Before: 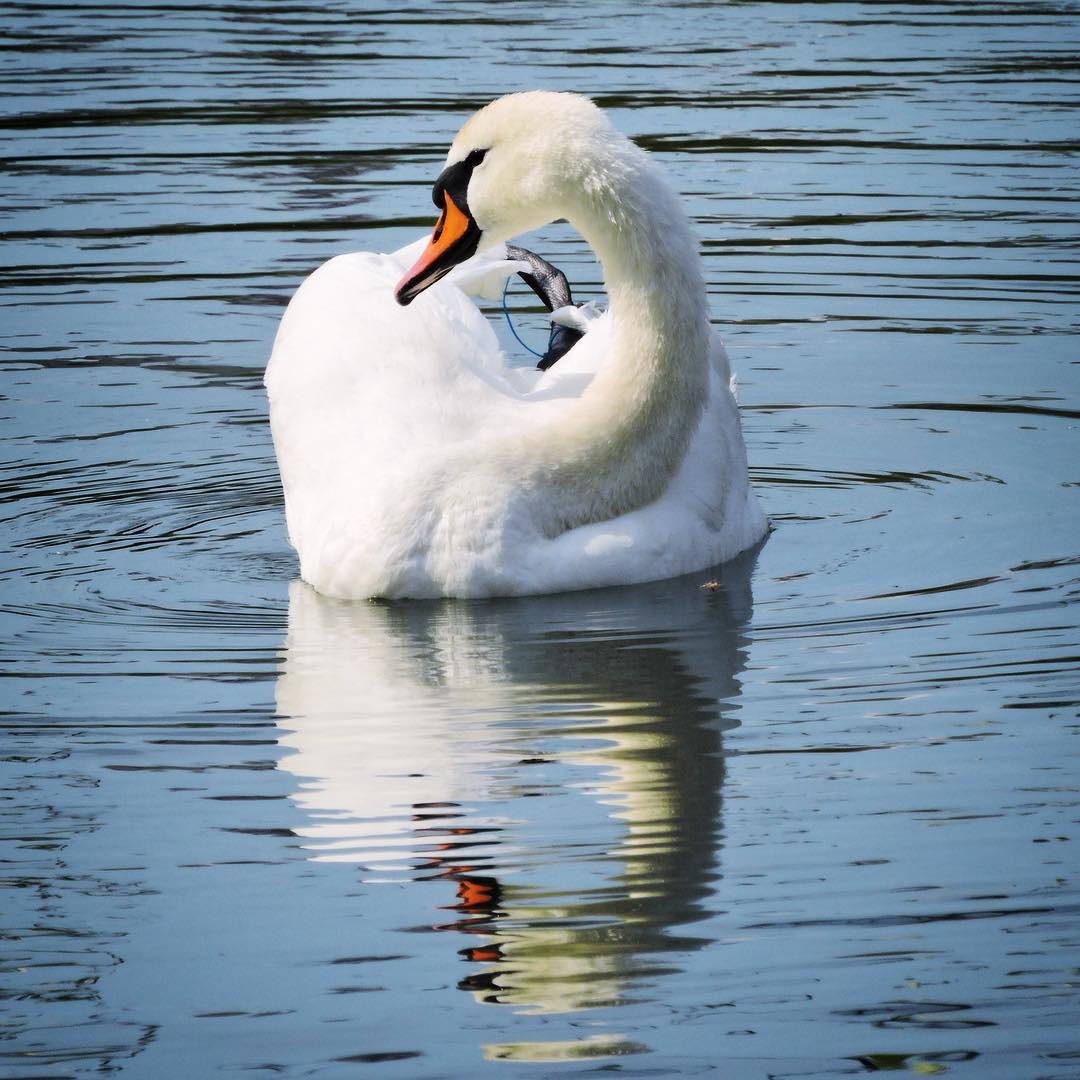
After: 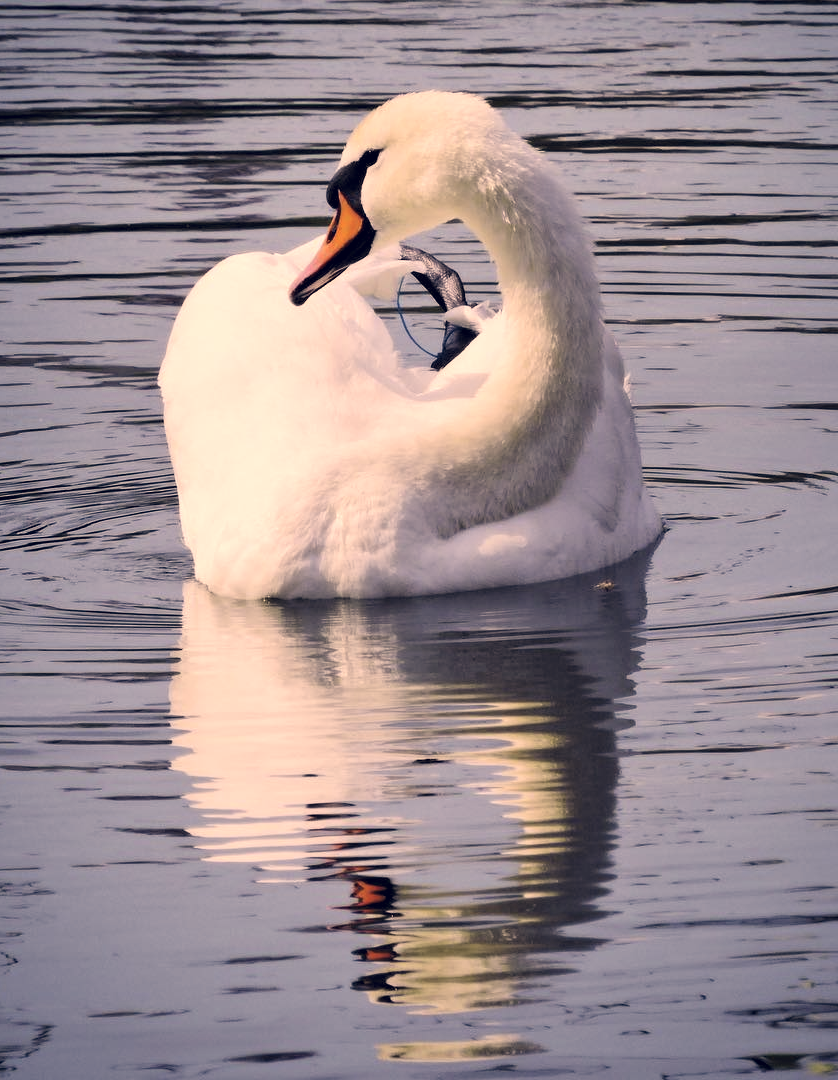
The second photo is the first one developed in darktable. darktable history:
color correction: highlights a* 20.33, highlights b* 27.37, shadows a* 3.45, shadows b* -18.04, saturation 0.718
crop: left 9.845%, right 12.525%
levels: levels [0.026, 0.507, 0.987]
